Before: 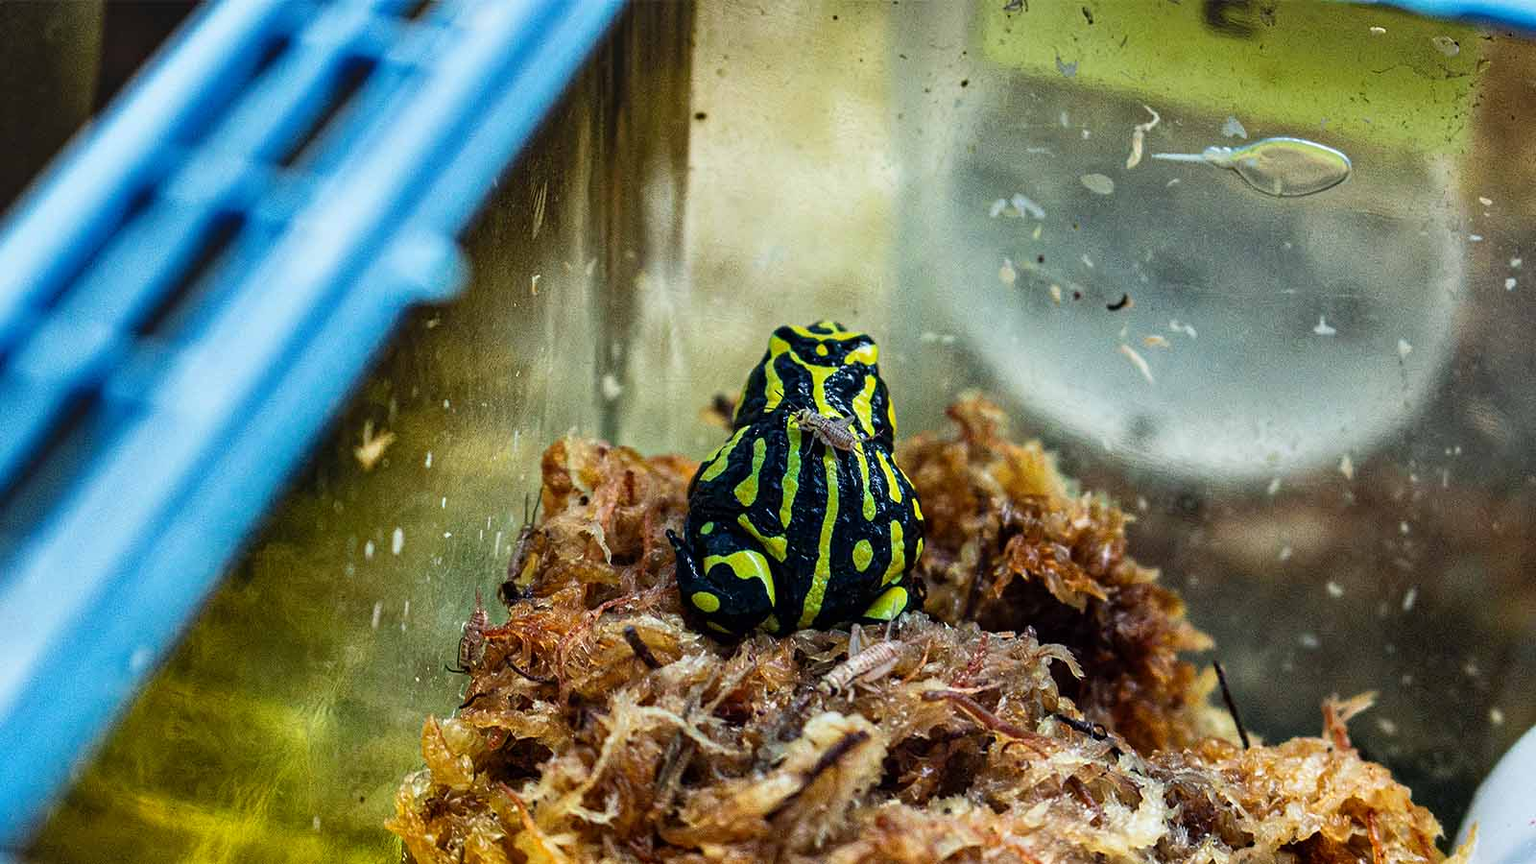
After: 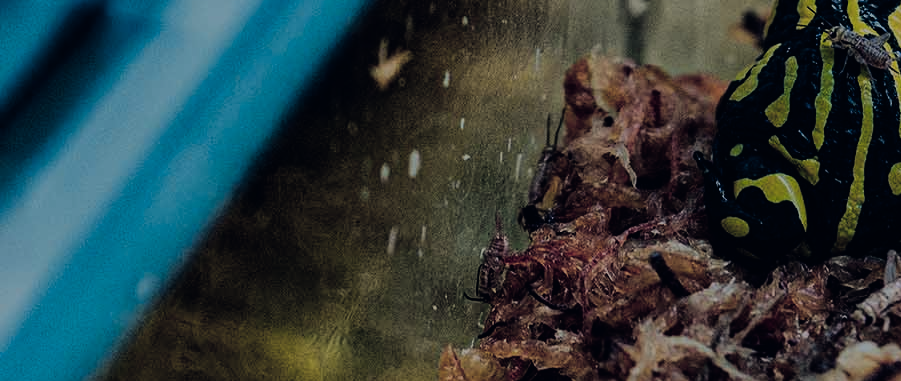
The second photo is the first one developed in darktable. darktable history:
filmic rgb: black relative exposure -7.5 EV, white relative exposure 5 EV, hardness 3.33, contrast 1.297
exposure: exposure -1.454 EV, compensate highlight preservation false
crop: top 44.455%, right 43.662%, bottom 13.206%
color balance rgb: global offset › luminance 0.41%, global offset › chroma 0.212%, global offset › hue 255.63°, perceptual saturation grading › global saturation 0.771%, hue shift -12.81°
